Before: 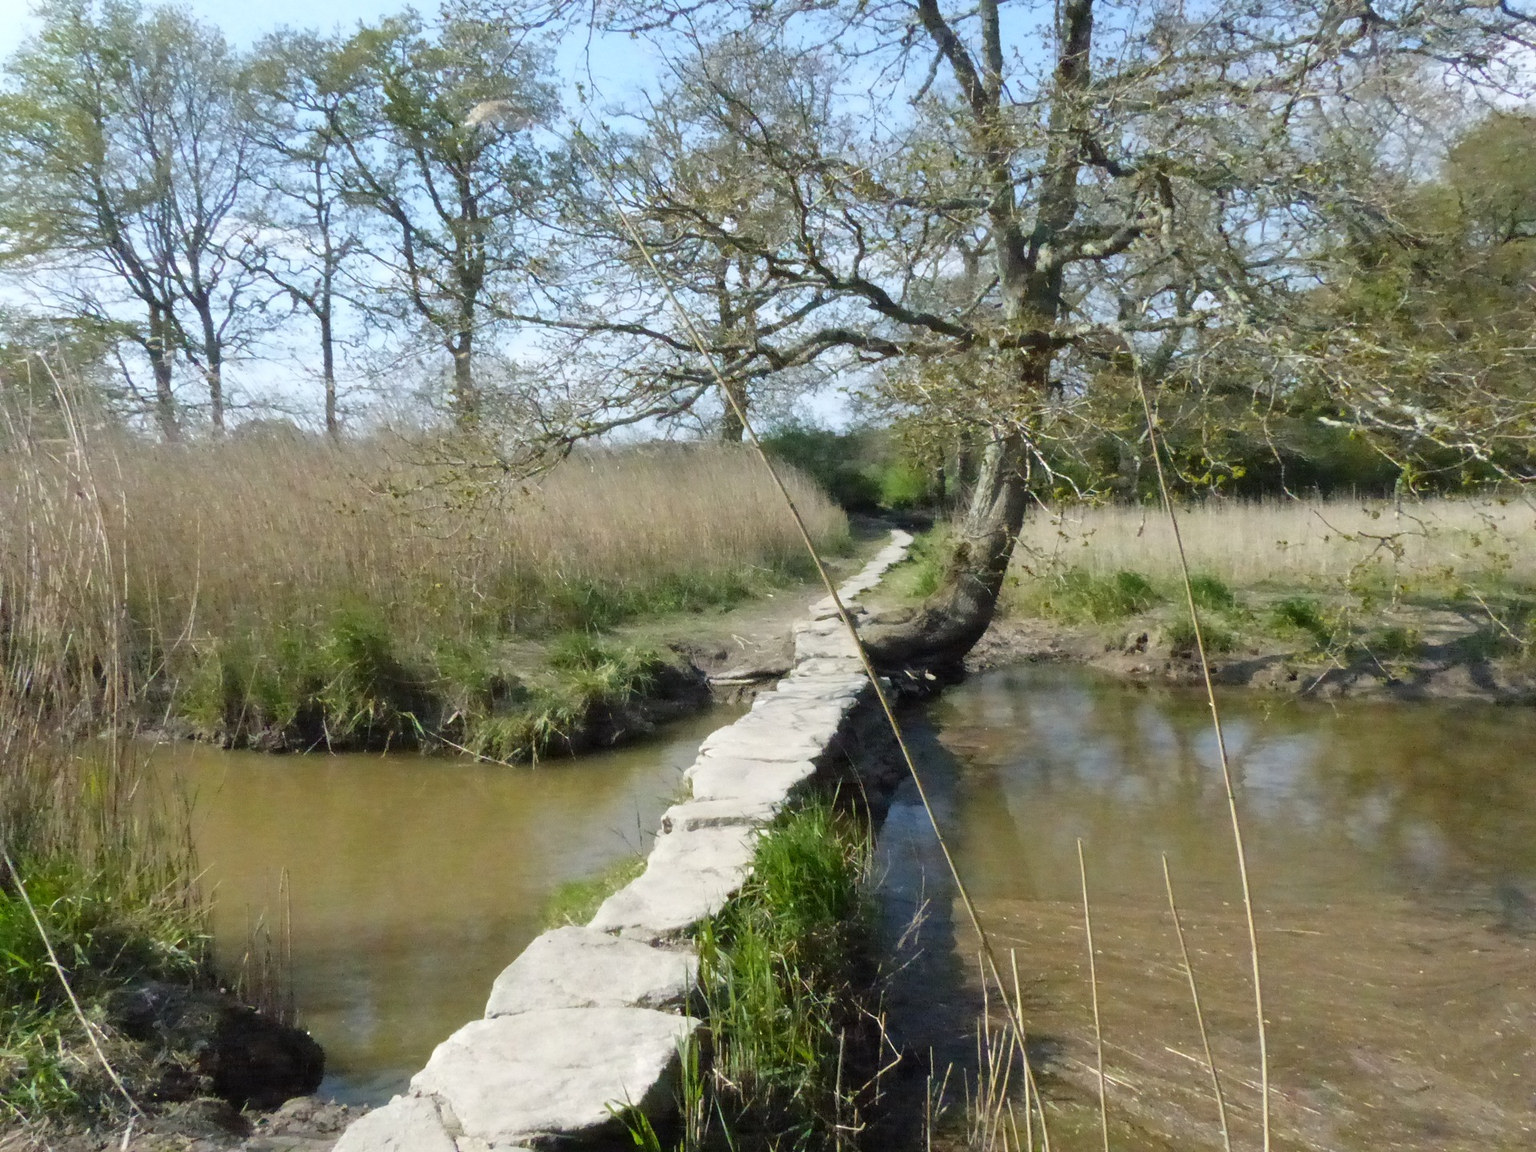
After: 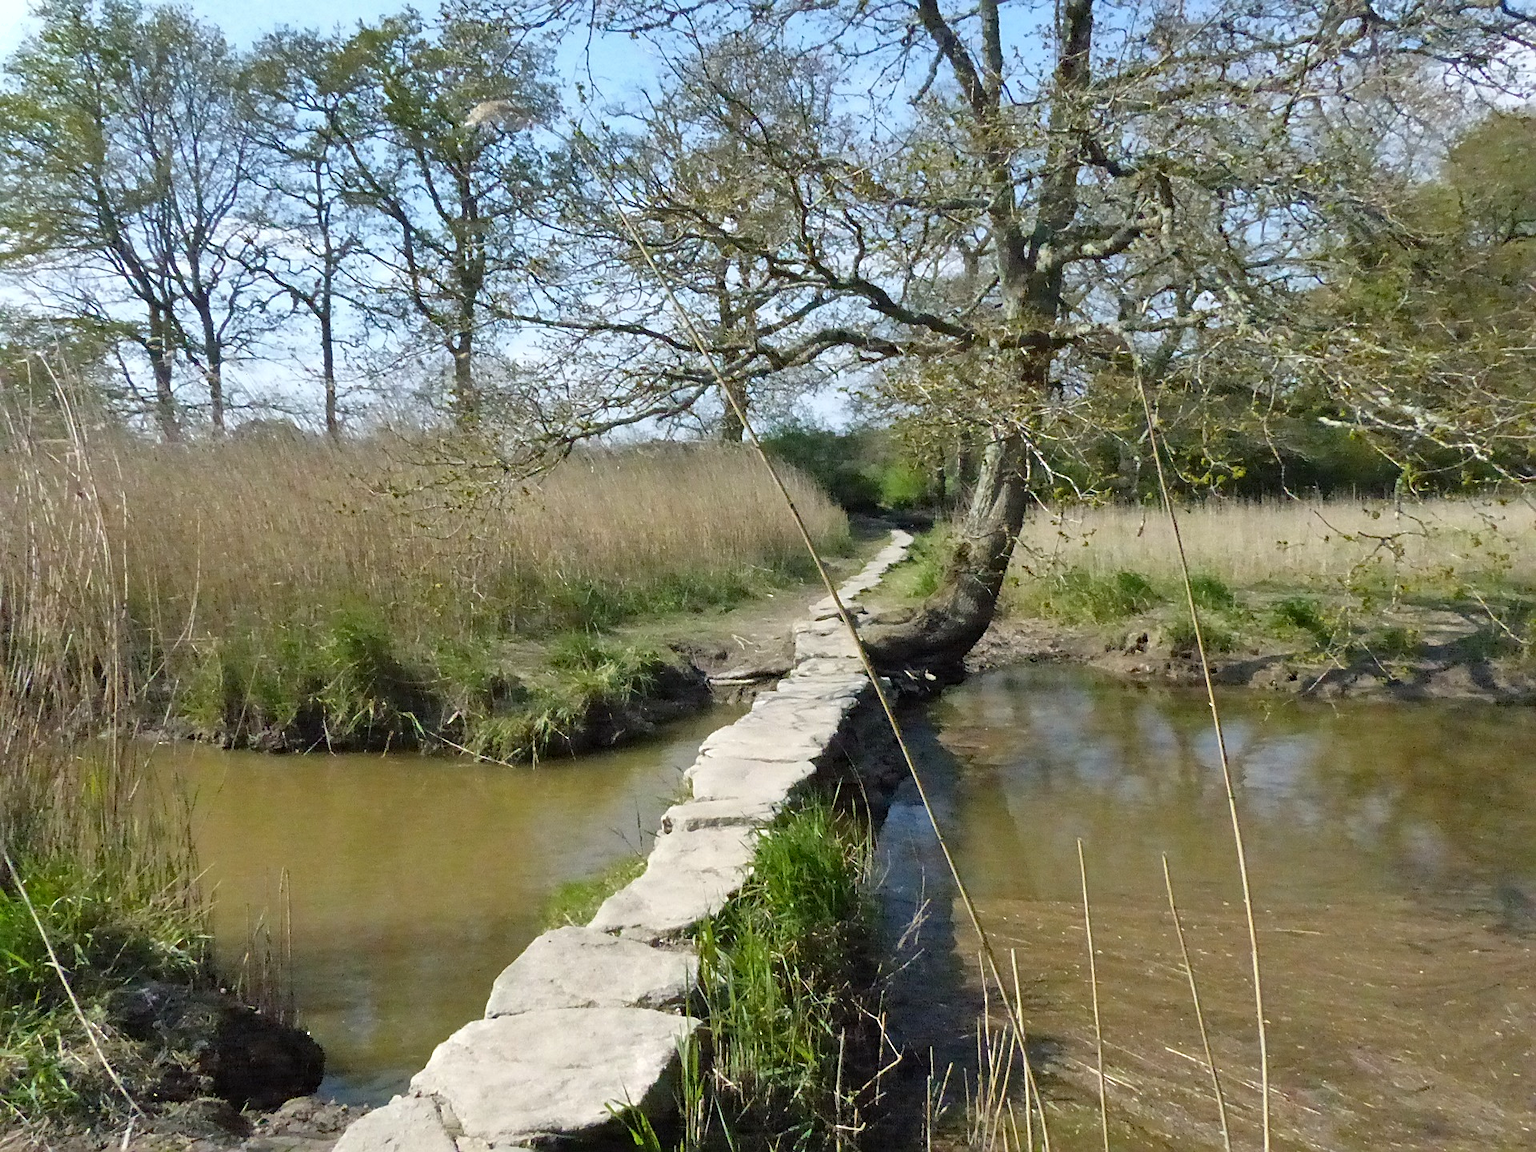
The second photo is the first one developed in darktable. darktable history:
haze removal: compatibility mode true, adaptive false
sharpen: on, module defaults
shadows and highlights: white point adjustment 0.05, highlights color adjustment 55.9%, soften with gaussian
